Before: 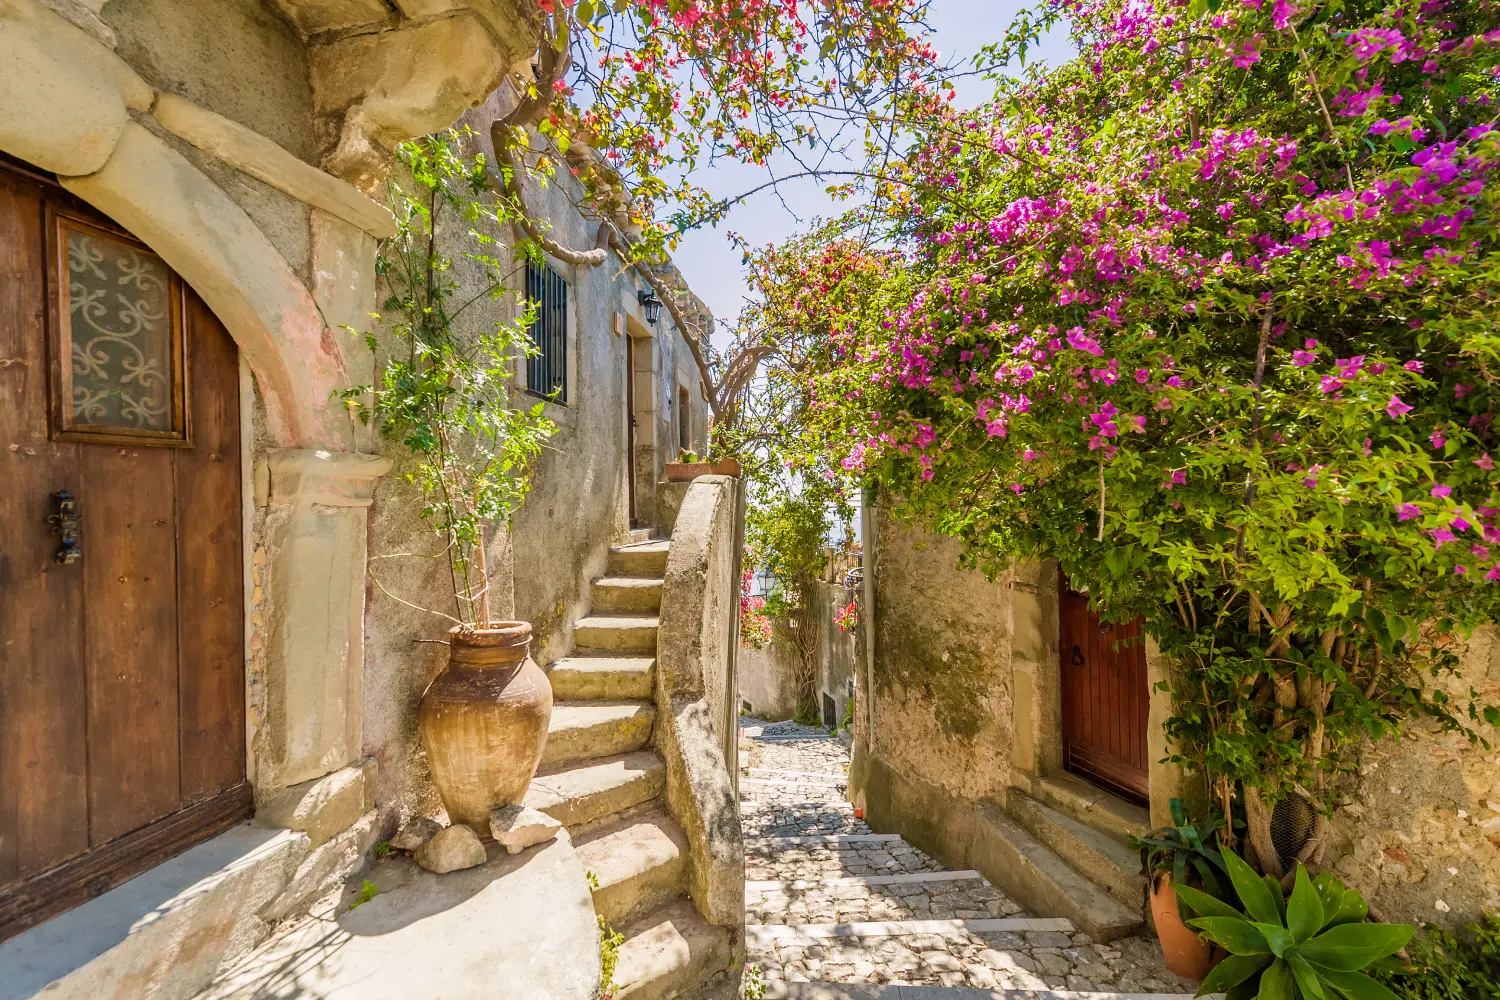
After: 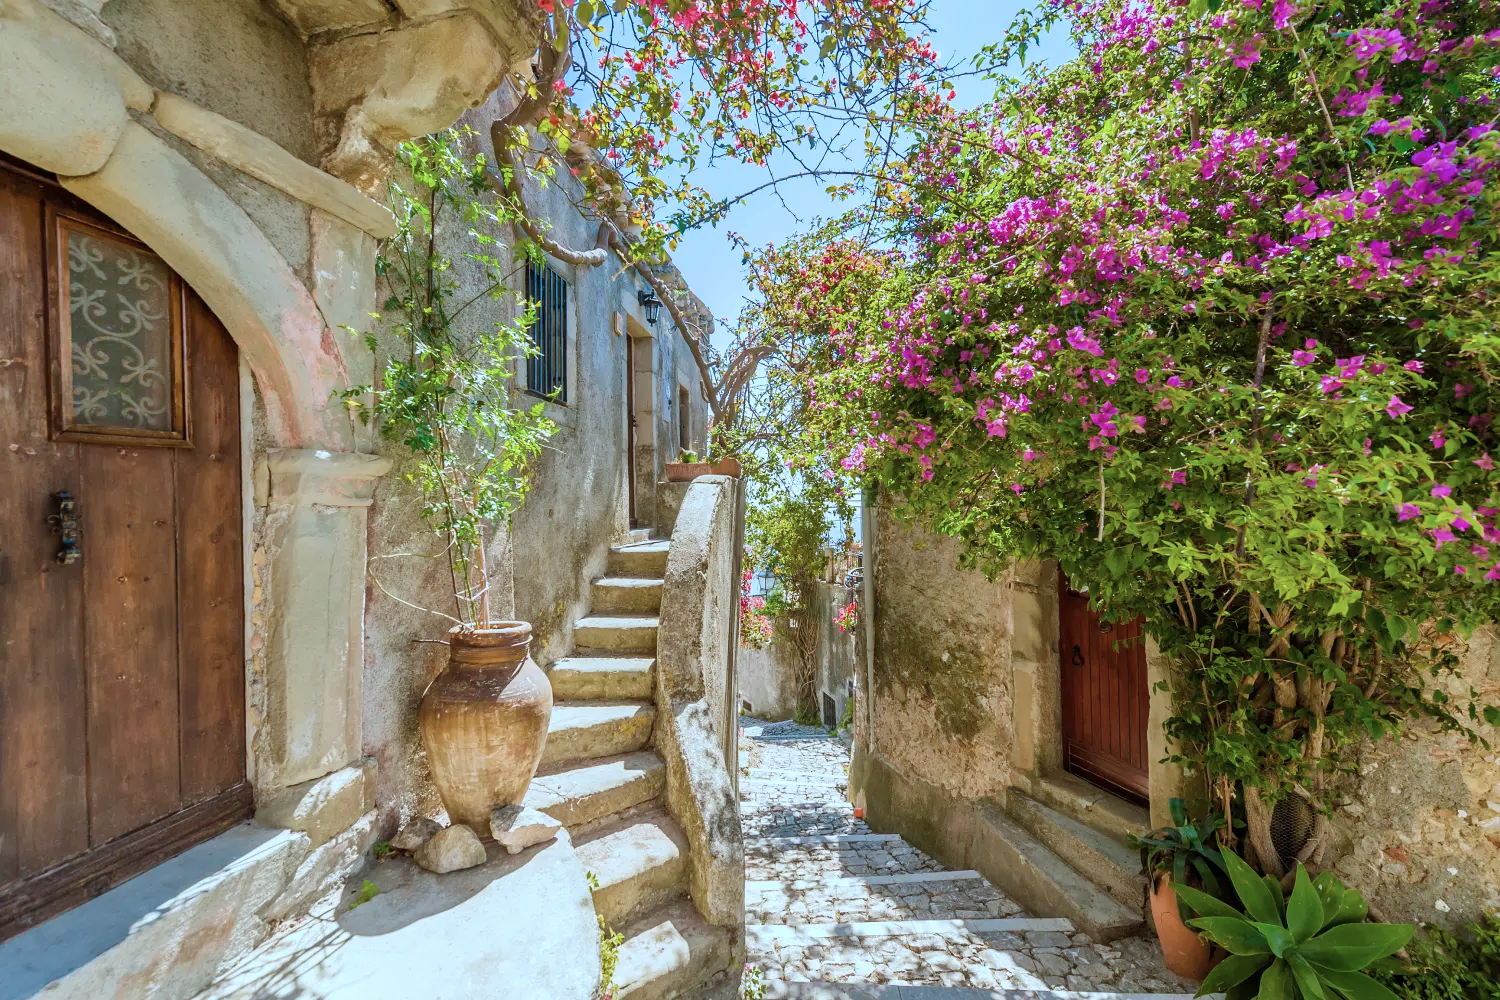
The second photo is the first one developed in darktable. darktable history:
color correction: highlights a* -9.73, highlights b* -21.22
bloom: size 9%, threshold 100%, strength 7%
